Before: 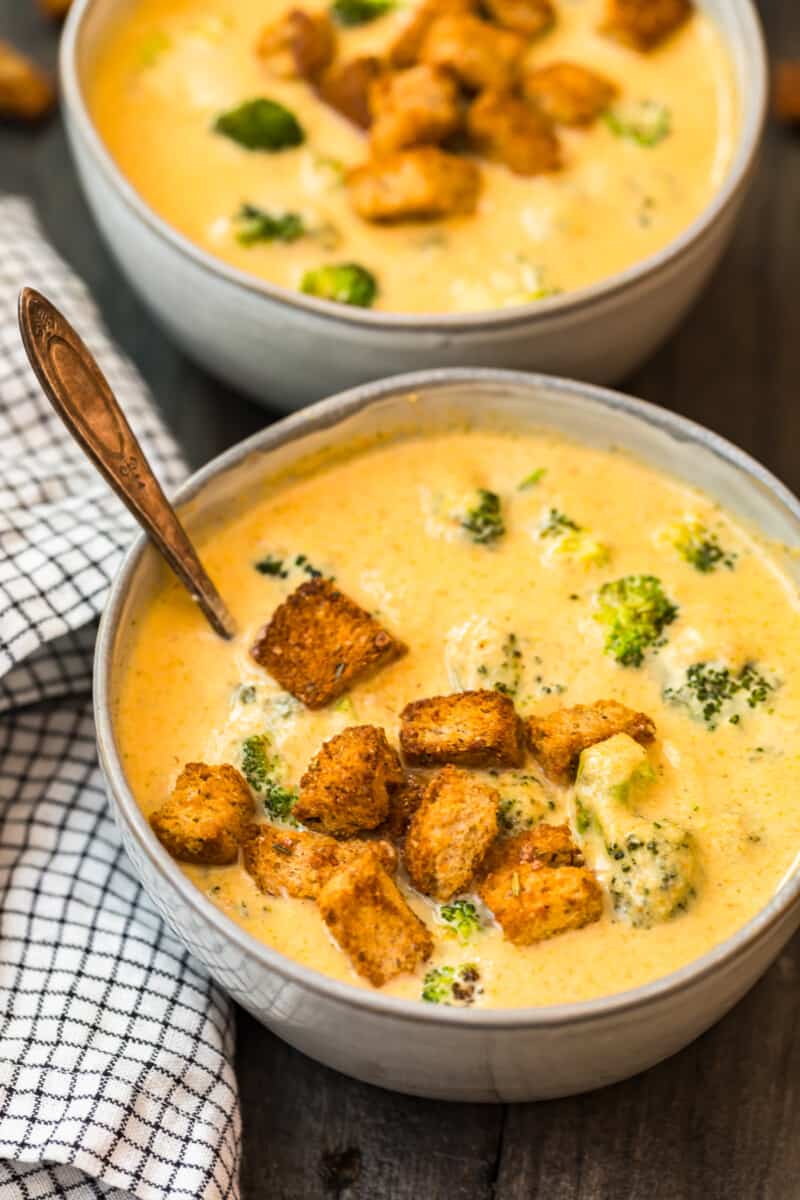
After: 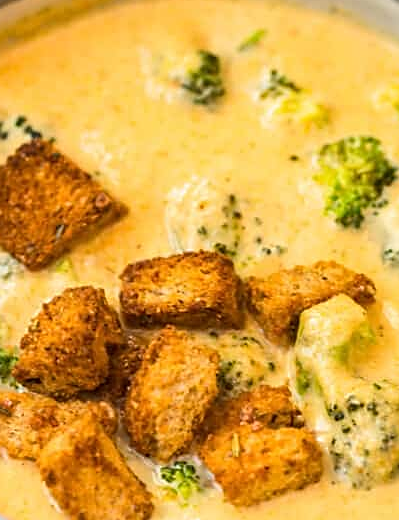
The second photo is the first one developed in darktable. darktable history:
sharpen: on, module defaults
crop: left 35.081%, top 36.619%, right 14.952%, bottom 19.97%
